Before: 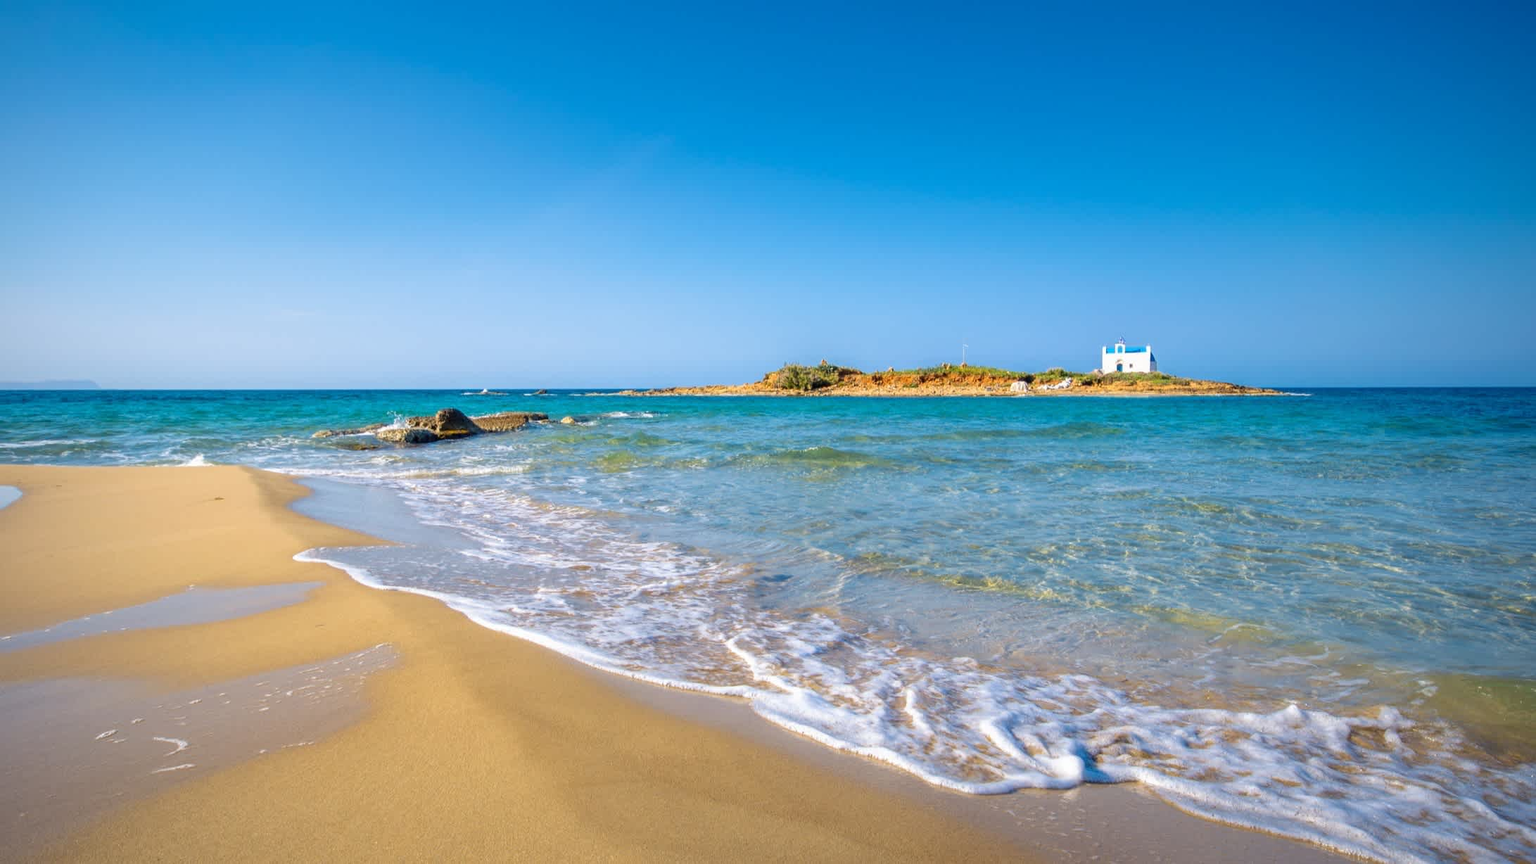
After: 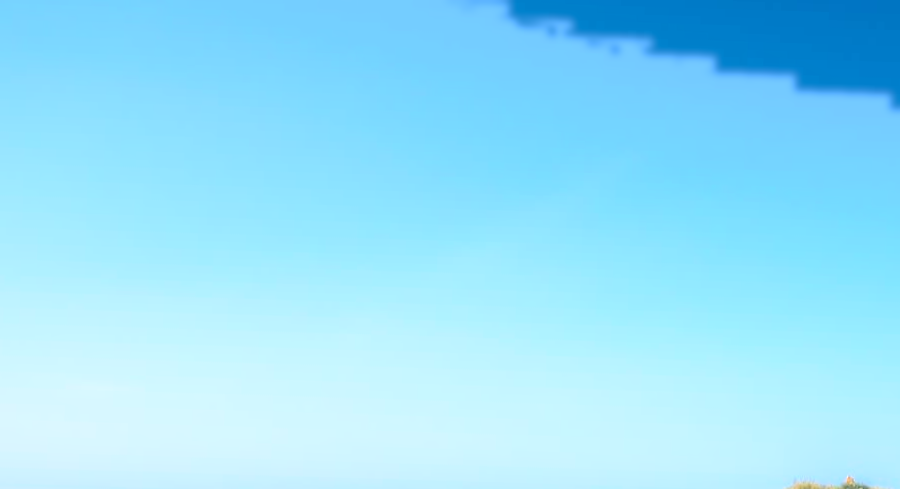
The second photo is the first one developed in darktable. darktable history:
shadows and highlights: on, module defaults
sharpen: on, module defaults
crop: left 15.452%, top 5.459%, right 43.956%, bottom 56.62%
rotate and perspective: rotation 1.72°, automatic cropping off
exposure: compensate highlight preservation false
bloom: size 0%, threshold 54.82%, strength 8.31%
